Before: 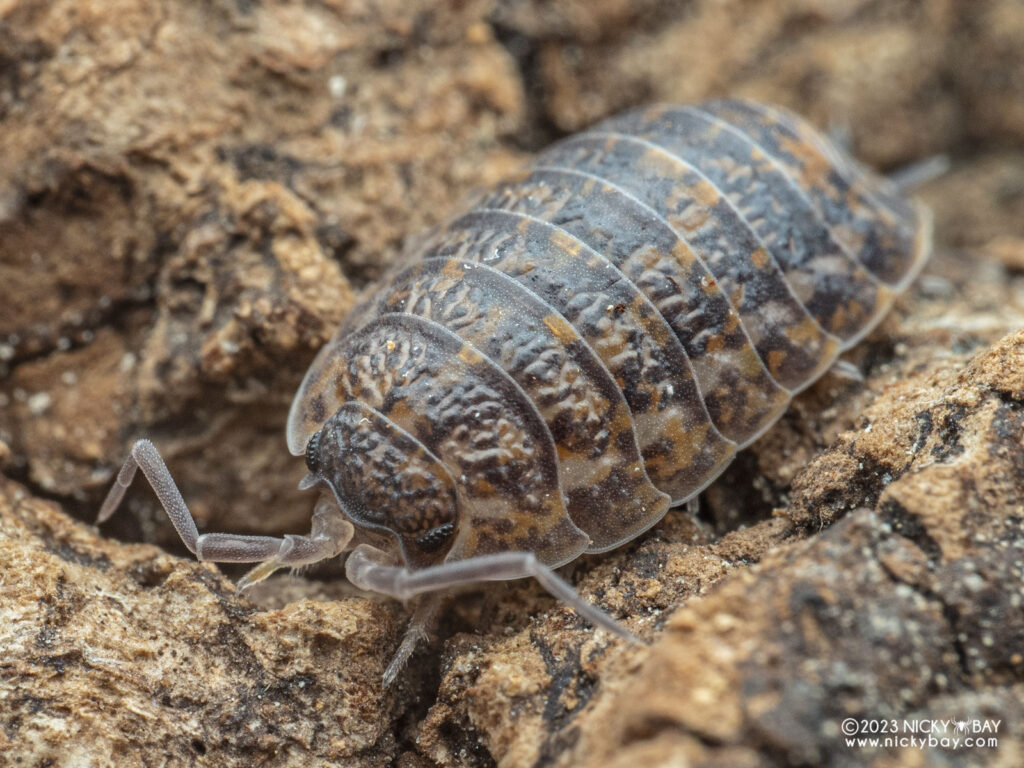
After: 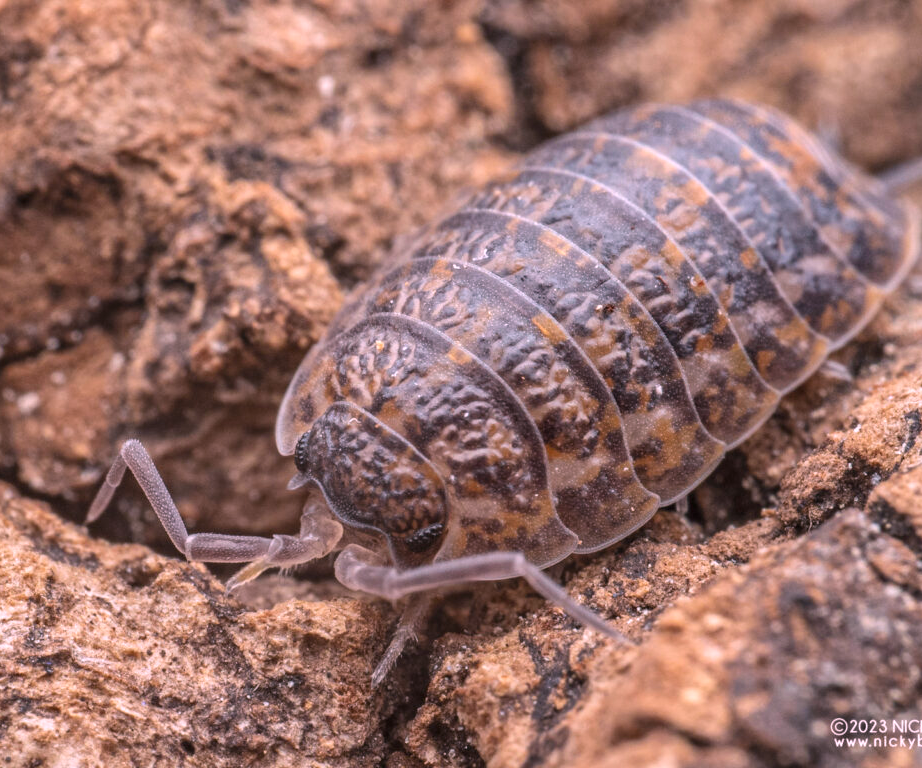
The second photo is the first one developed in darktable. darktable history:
white balance: red 1.188, blue 1.11
crop and rotate: left 1.088%, right 8.807%
